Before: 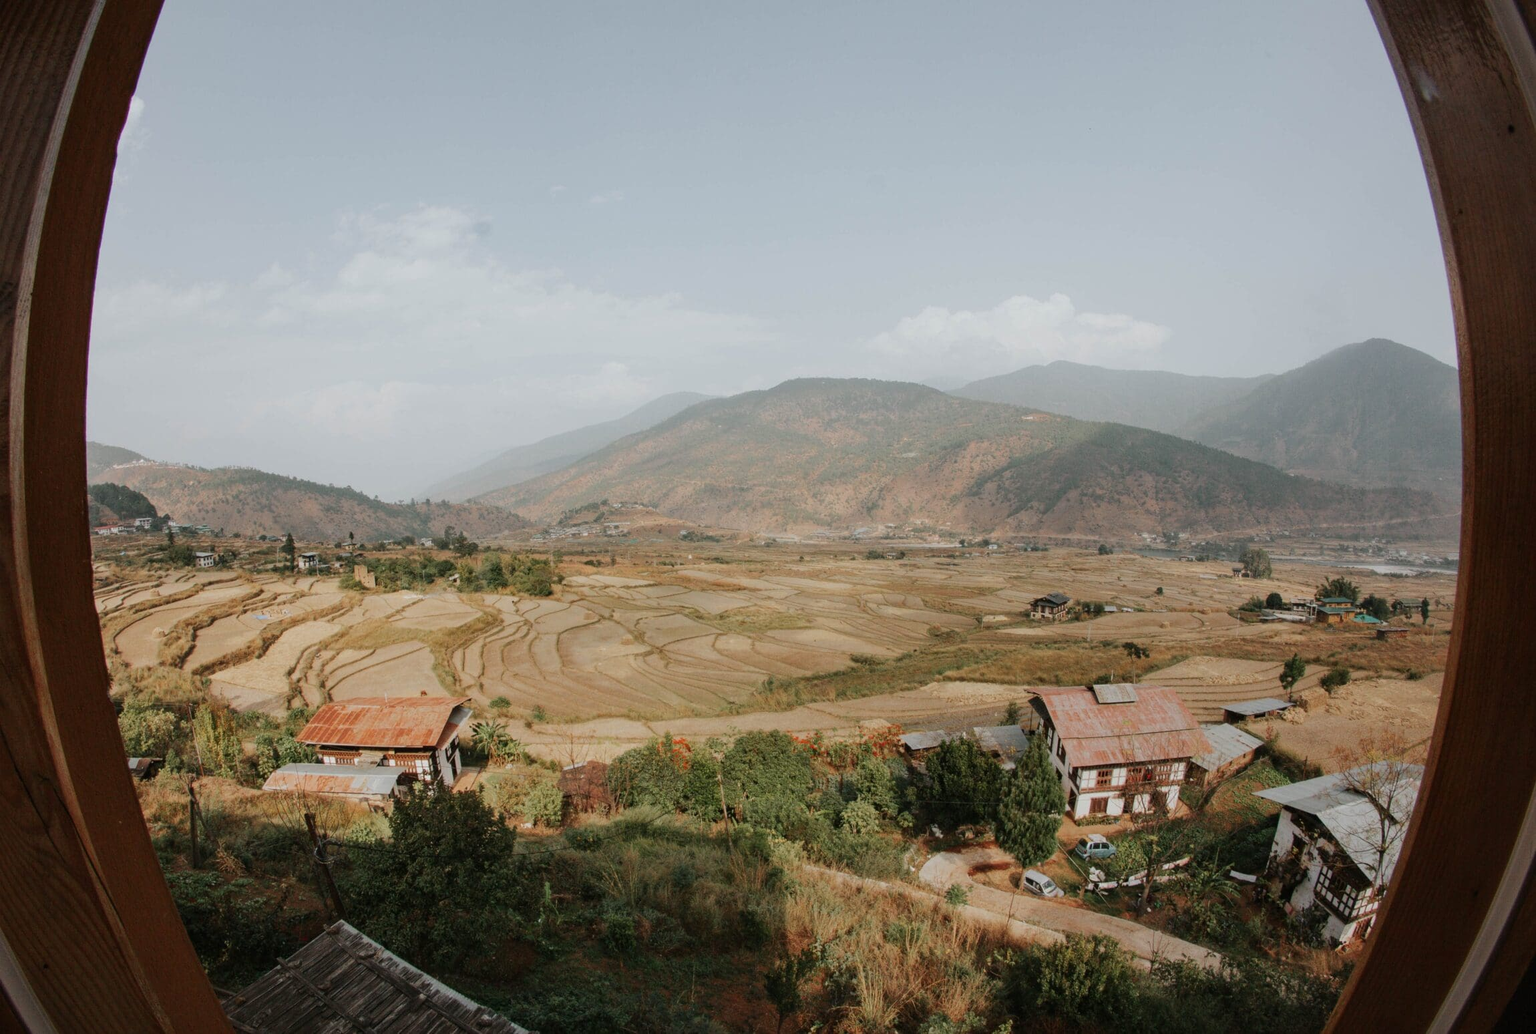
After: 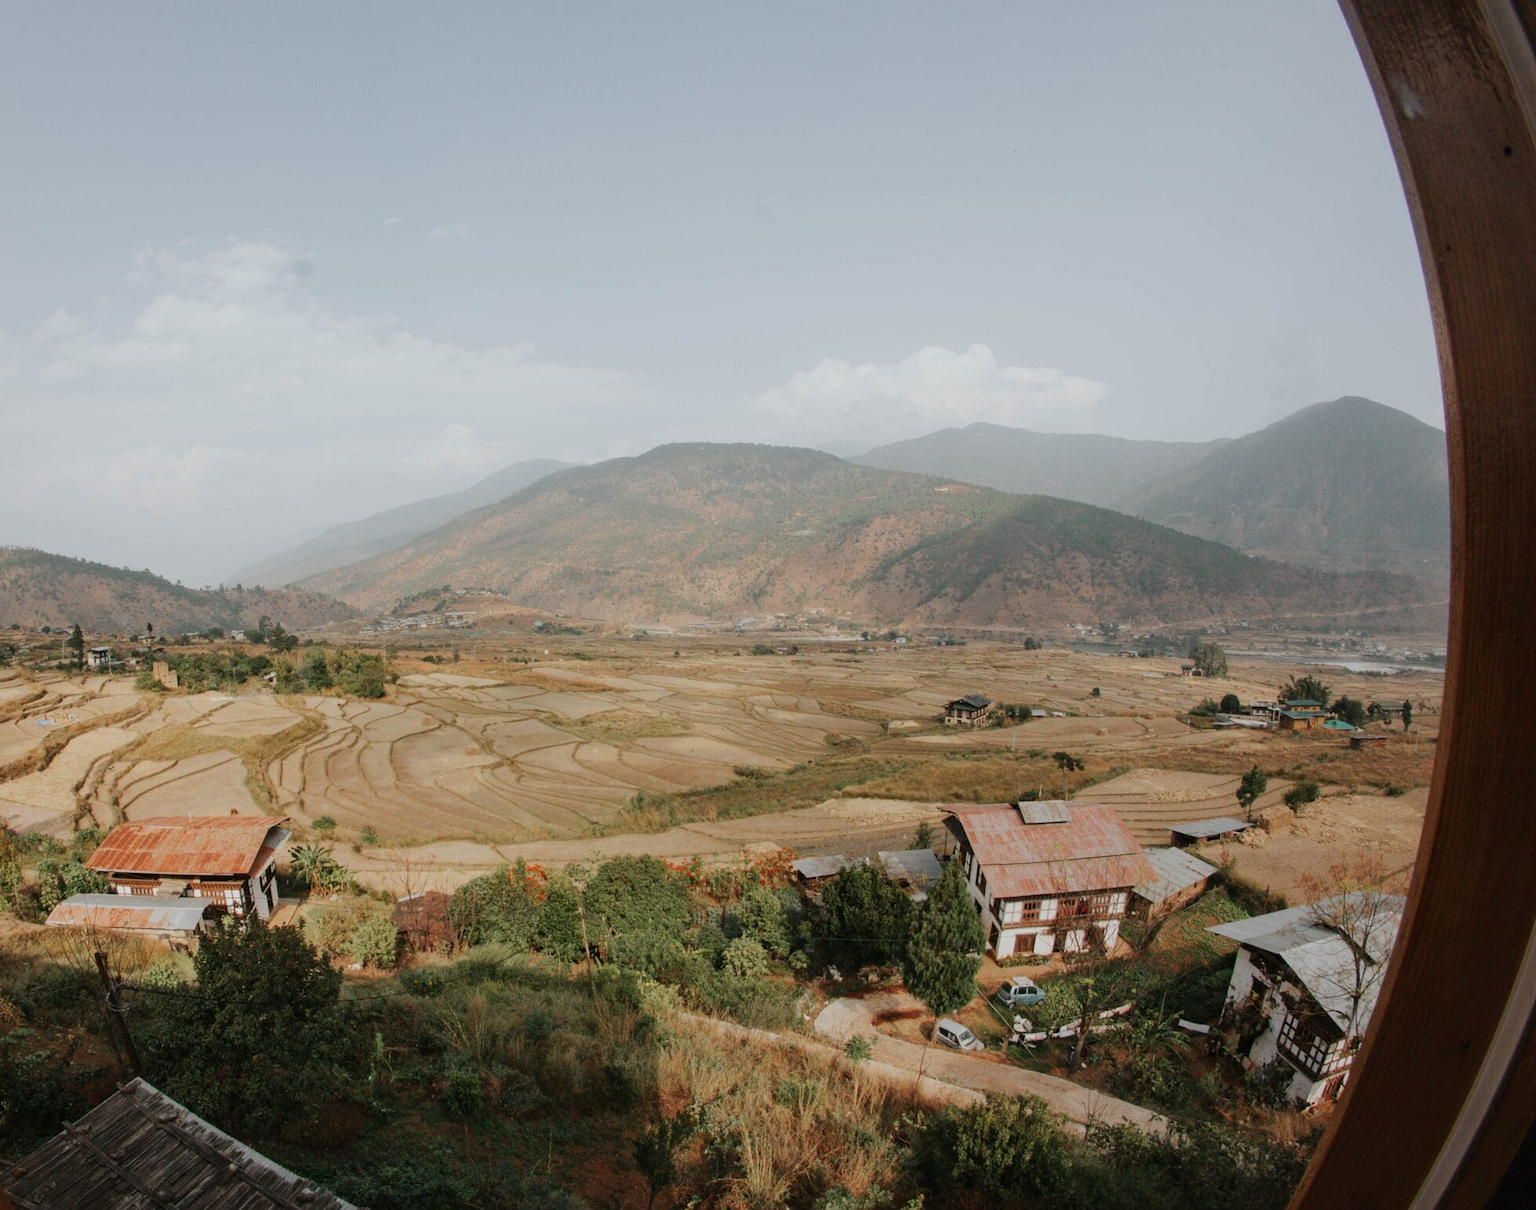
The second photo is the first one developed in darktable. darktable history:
crop and rotate: left 14.594%
